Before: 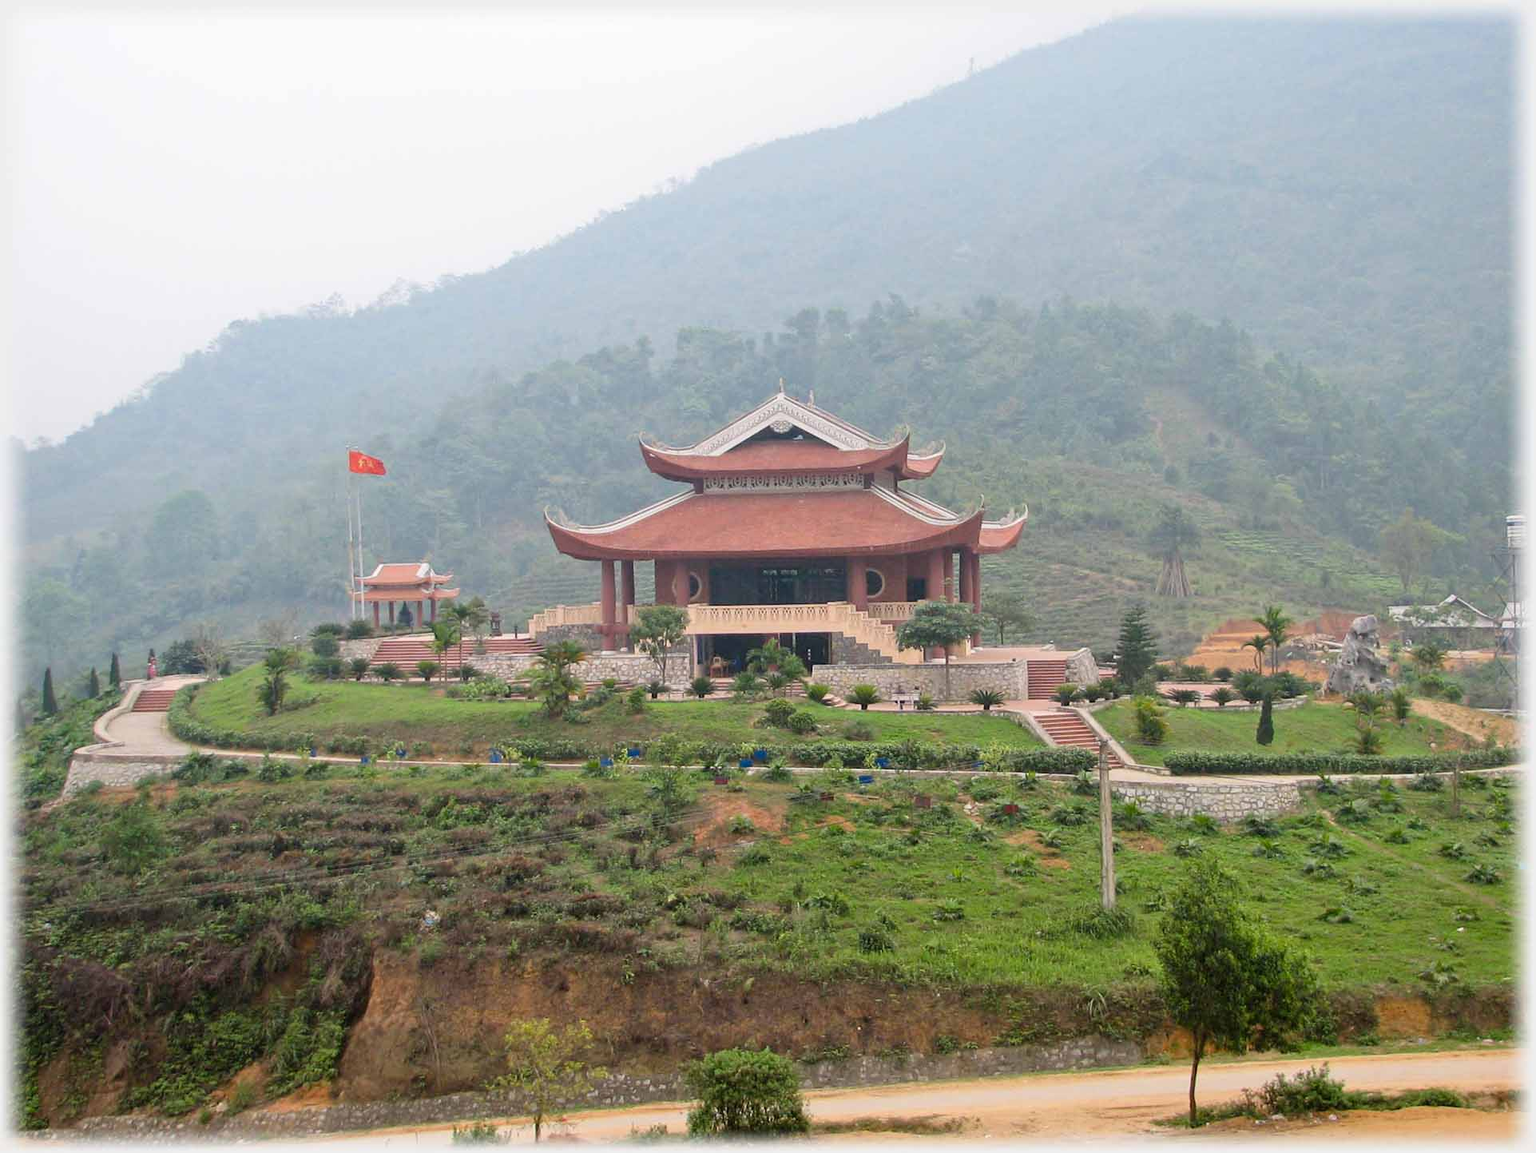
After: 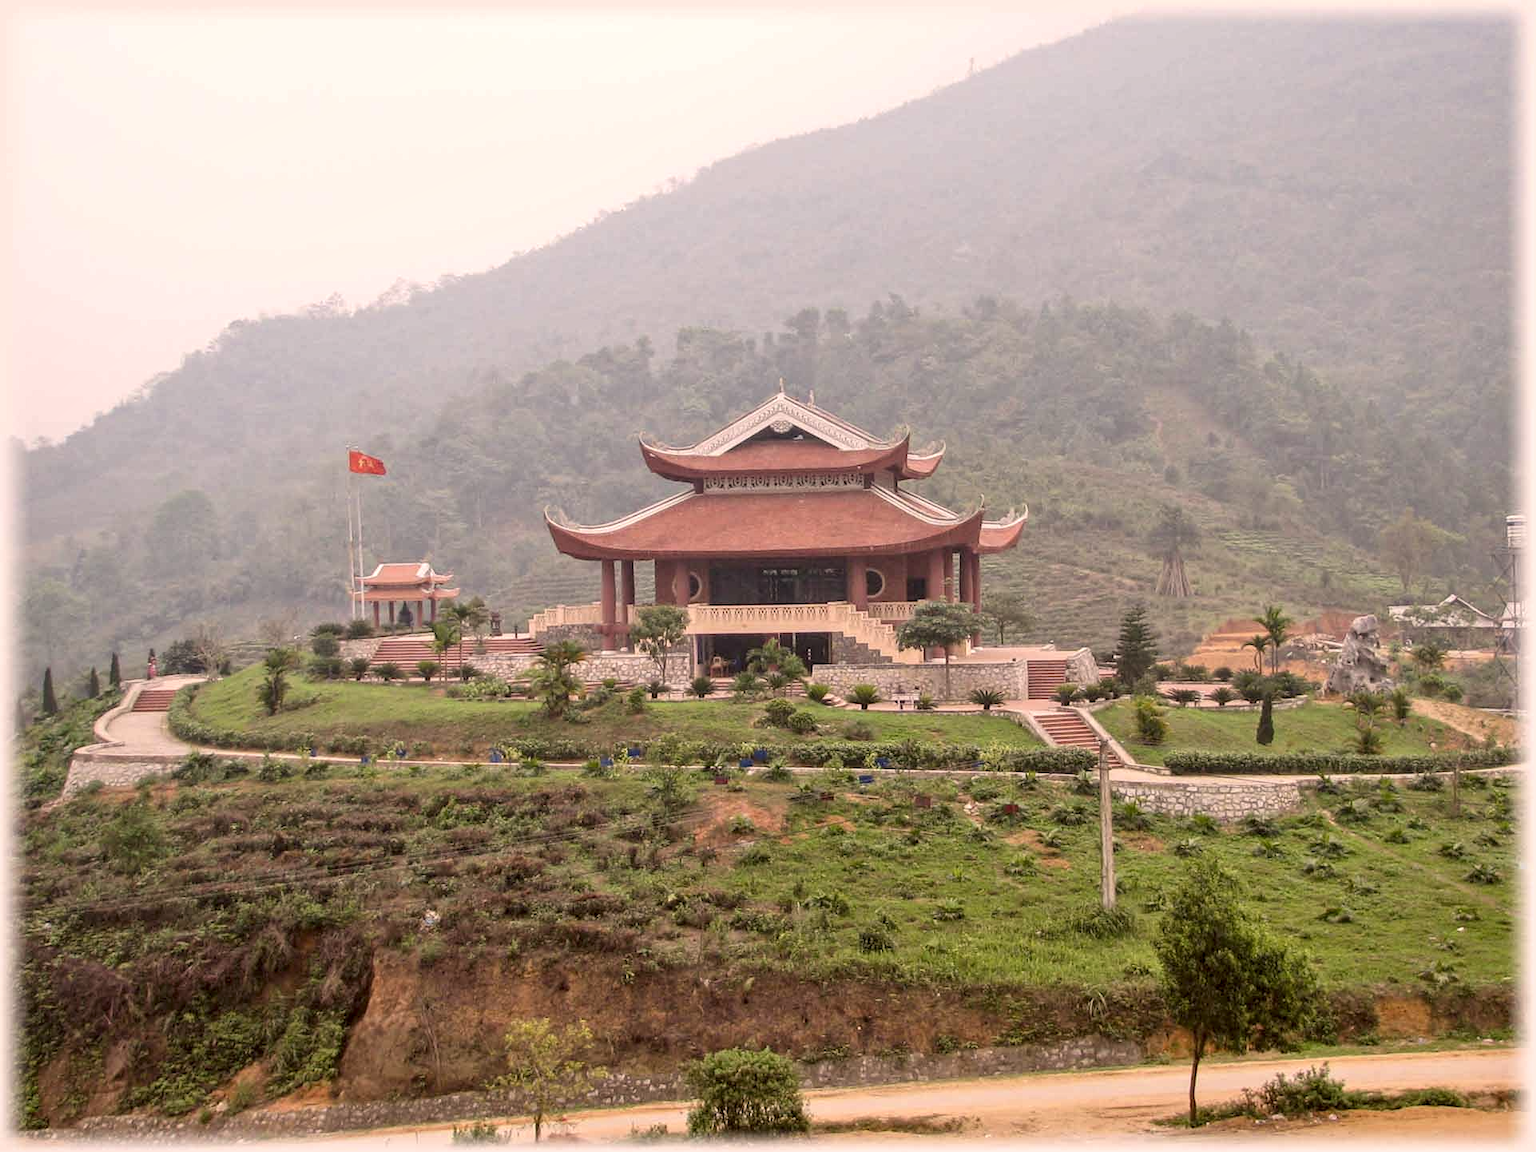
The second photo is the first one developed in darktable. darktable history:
color correction: highlights a* 10.18, highlights b* 9.72, shadows a* 8.38, shadows b* 8.01, saturation 0.814
local contrast: detail 130%
